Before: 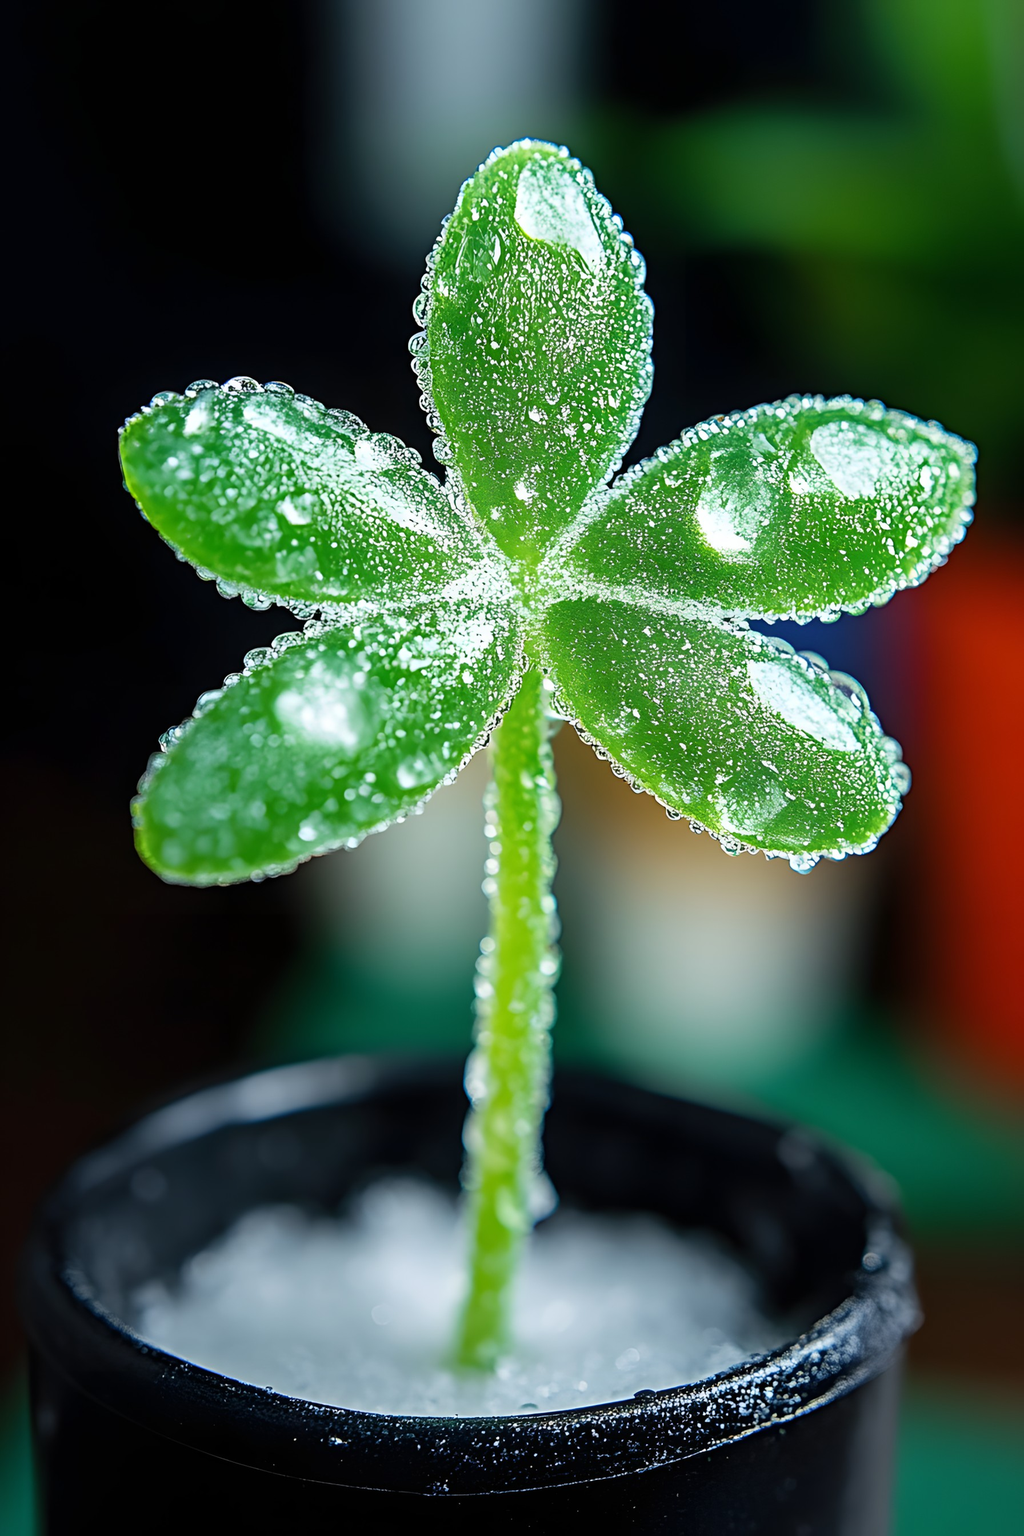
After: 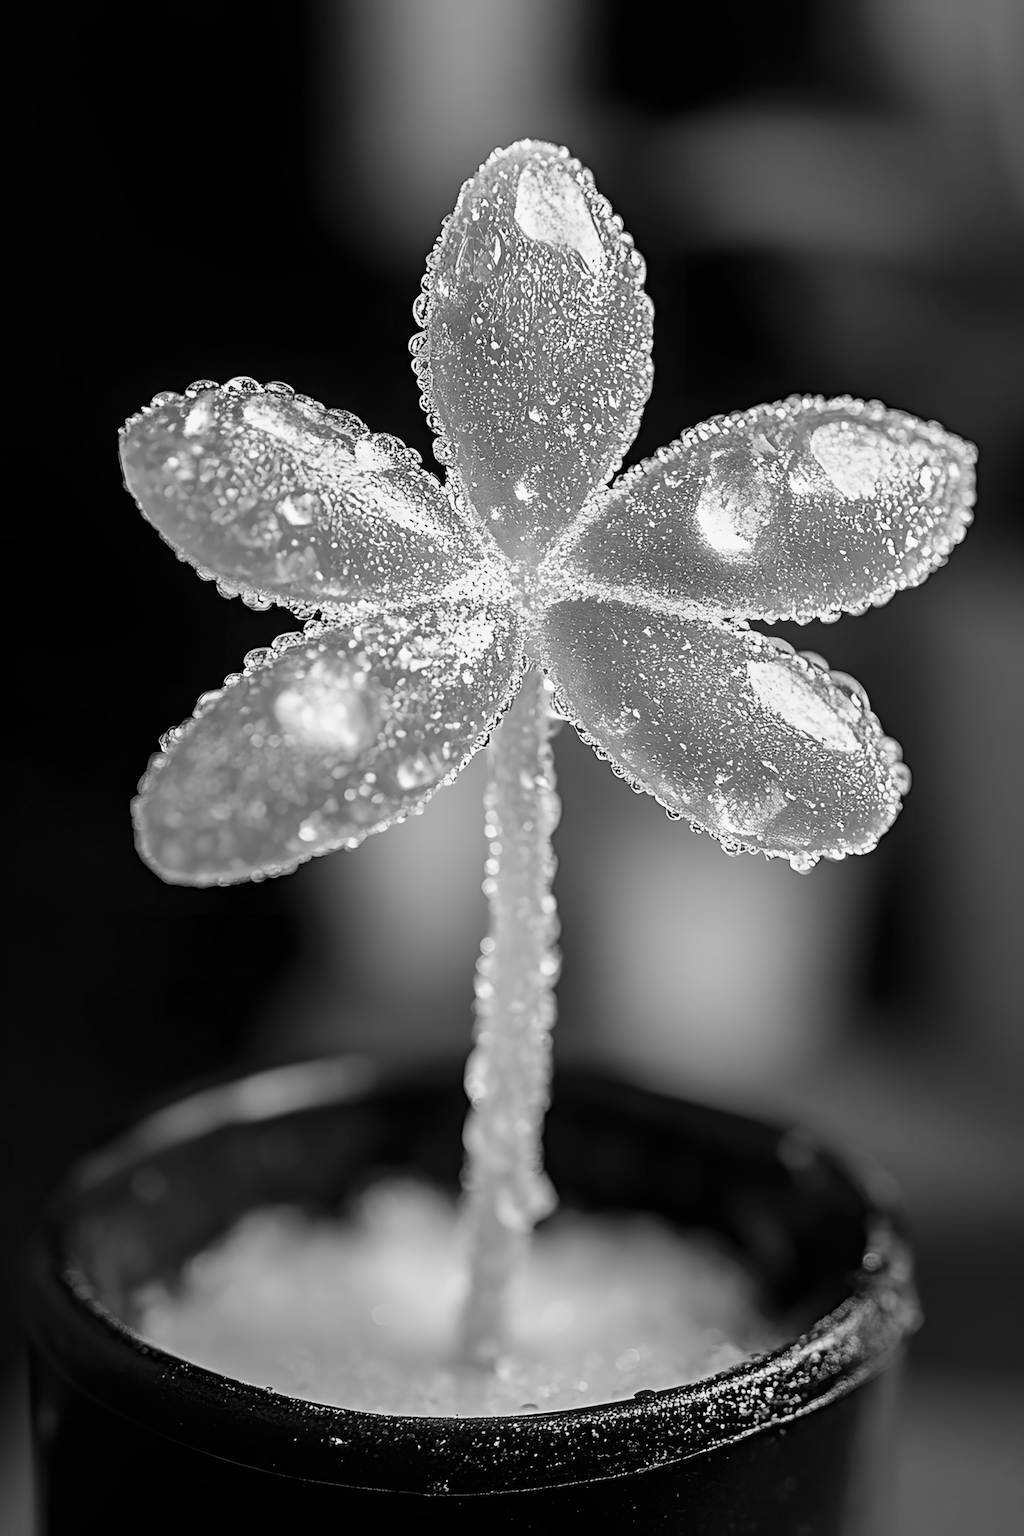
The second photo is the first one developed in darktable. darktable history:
exposure: compensate highlight preservation false
tone equalizer: -7 EV 0.18 EV, -6 EV 0.12 EV, -5 EV 0.08 EV, -4 EV 0.04 EV, -2 EV -0.02 EV, -1 EV -0.04 EV, +0 EV -0.06 EV, luminance estimator HSV value / RGB max
monochrome: a -35.87, b 49.73, size 1.7
